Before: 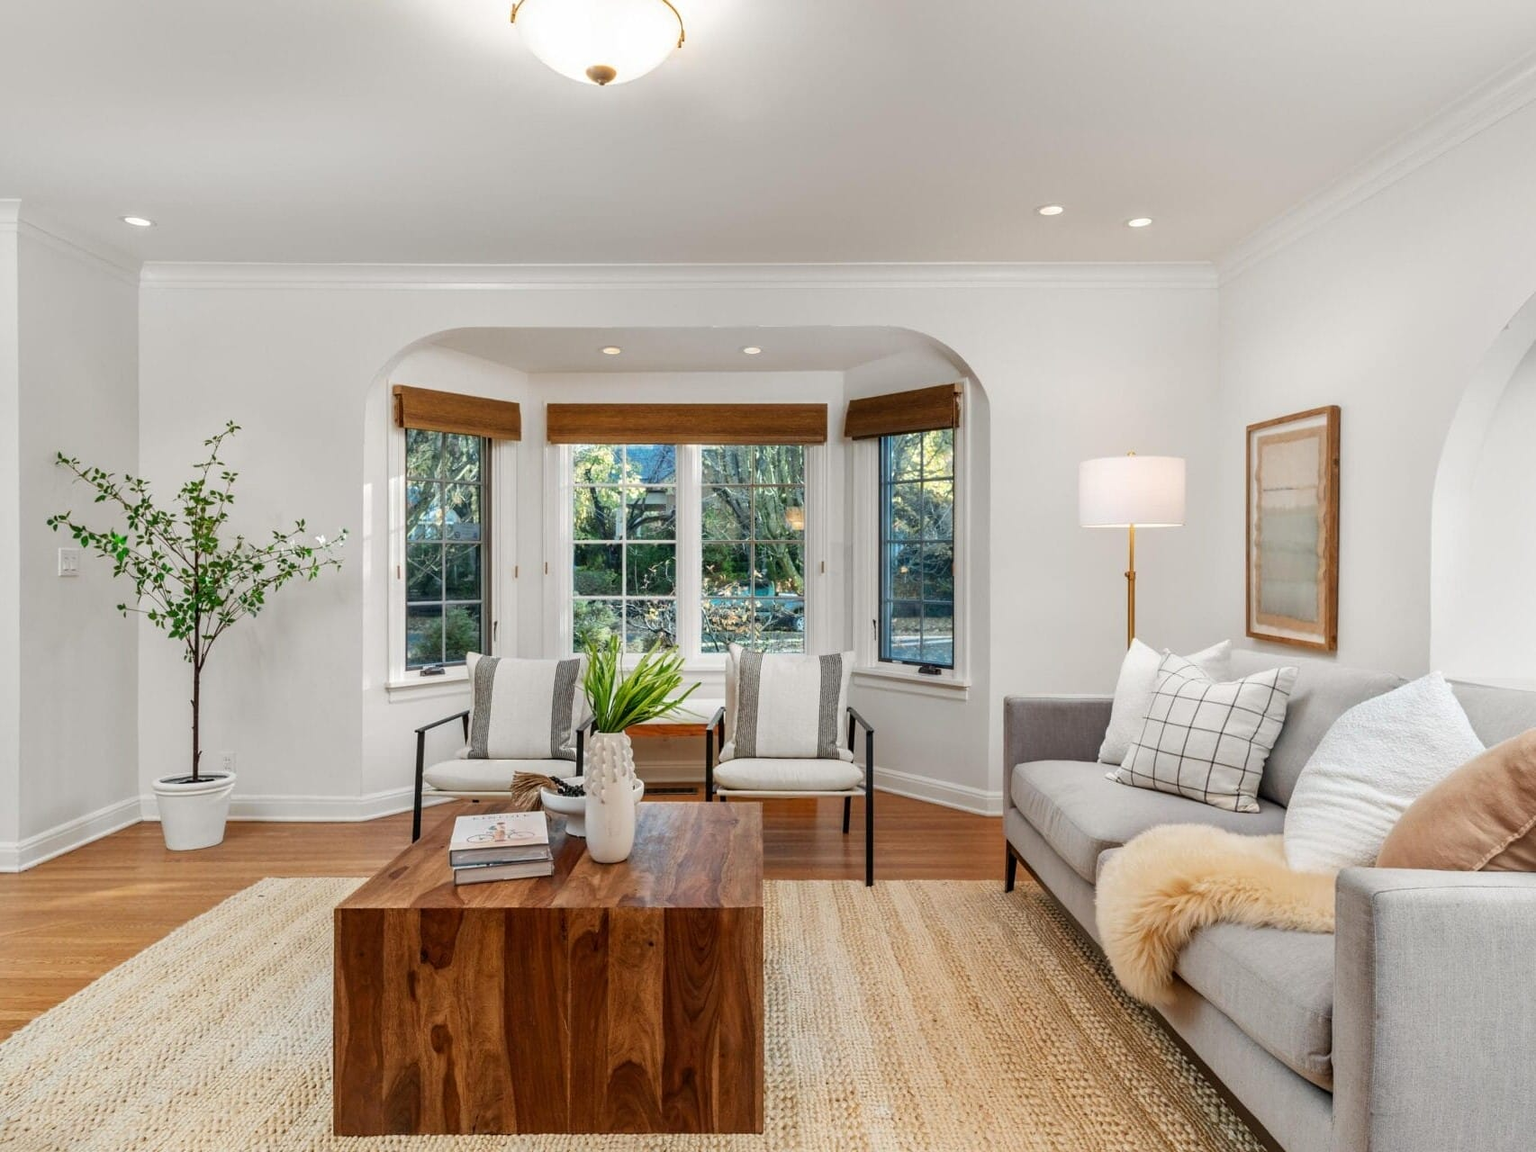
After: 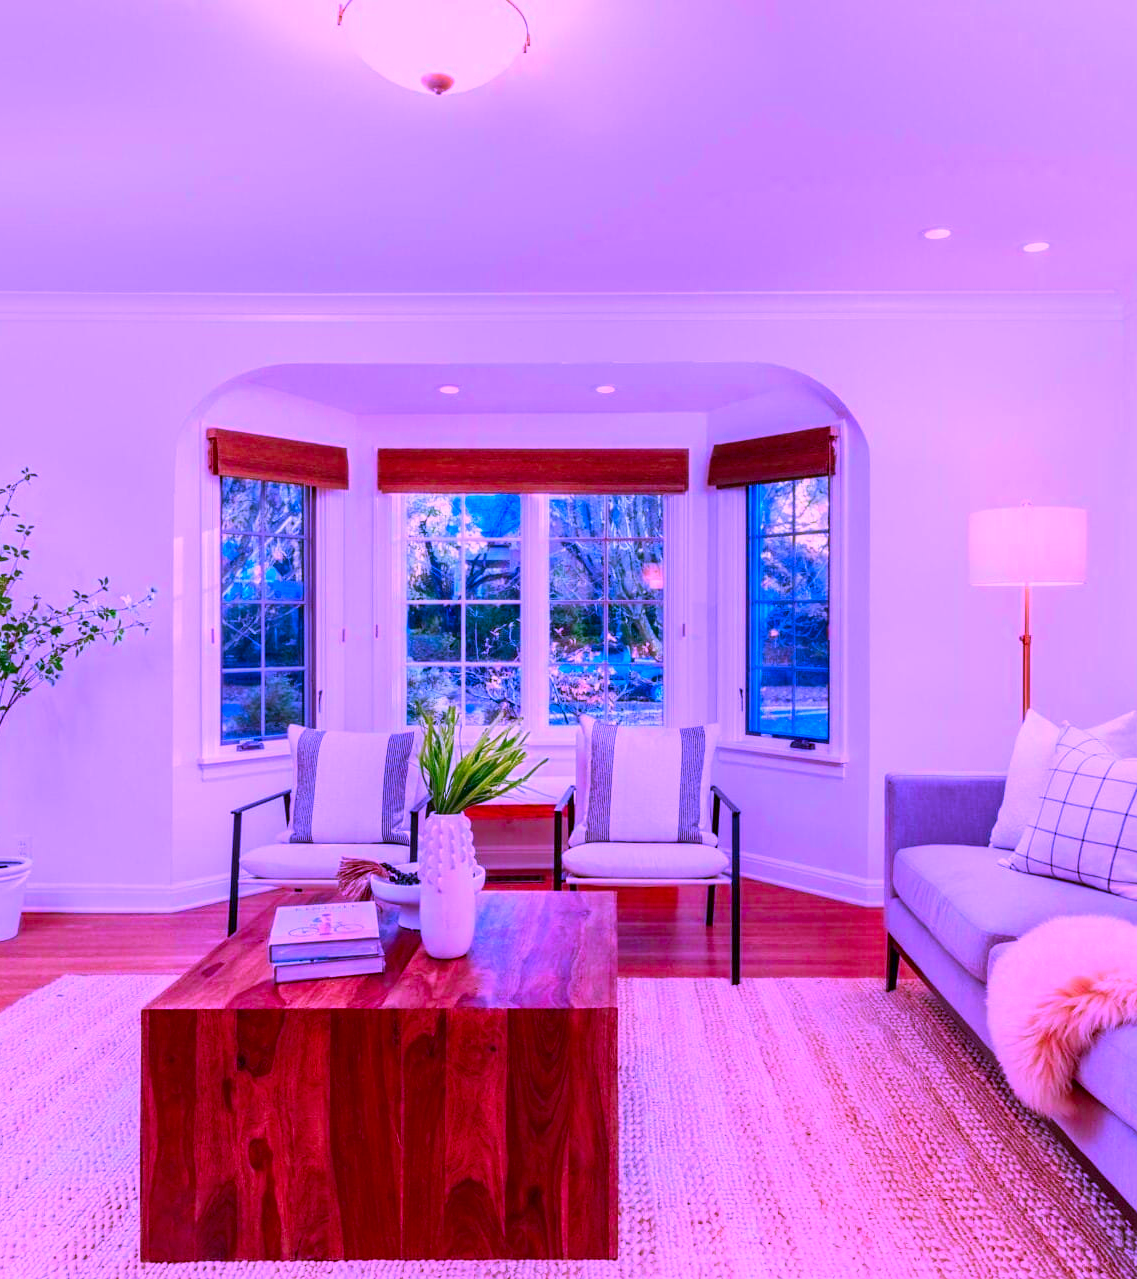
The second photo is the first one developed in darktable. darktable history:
crop and rotate: left 13.537%, right 19.796%
contrast brightness saturation: contrast 0.09, saturation 0.28
color correction: highlights a* -10.77, highlights b* 9.8, saturation 1.72
color calibration: illuminant custom, x 0.379, y 0.481, temperature 4443.07 K
